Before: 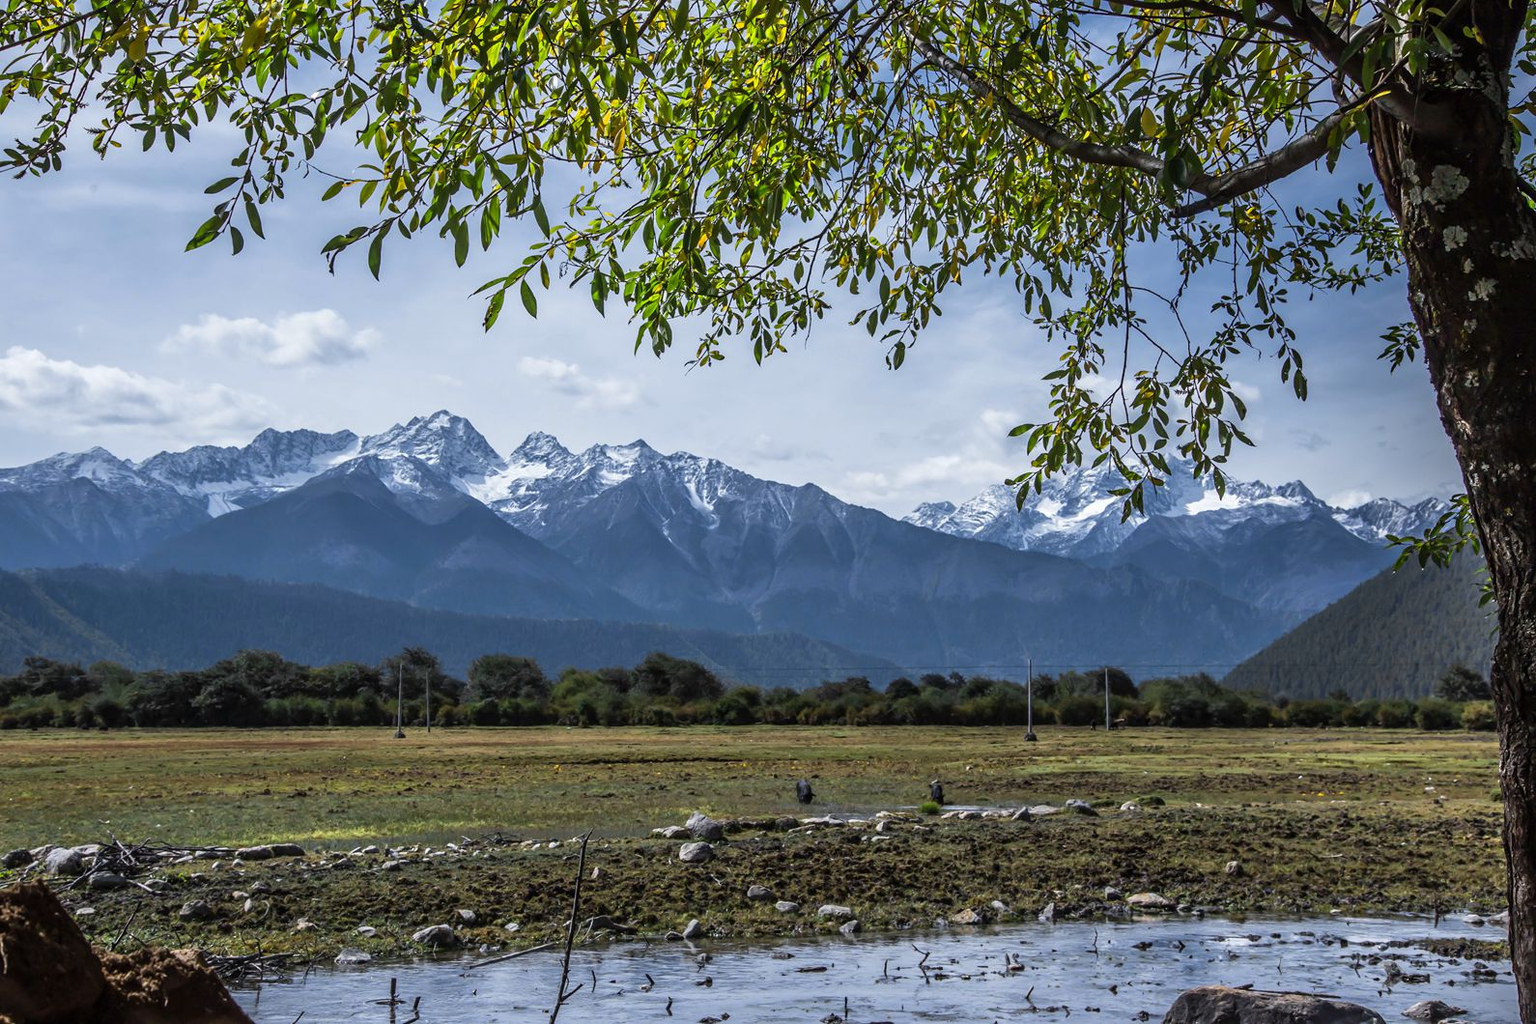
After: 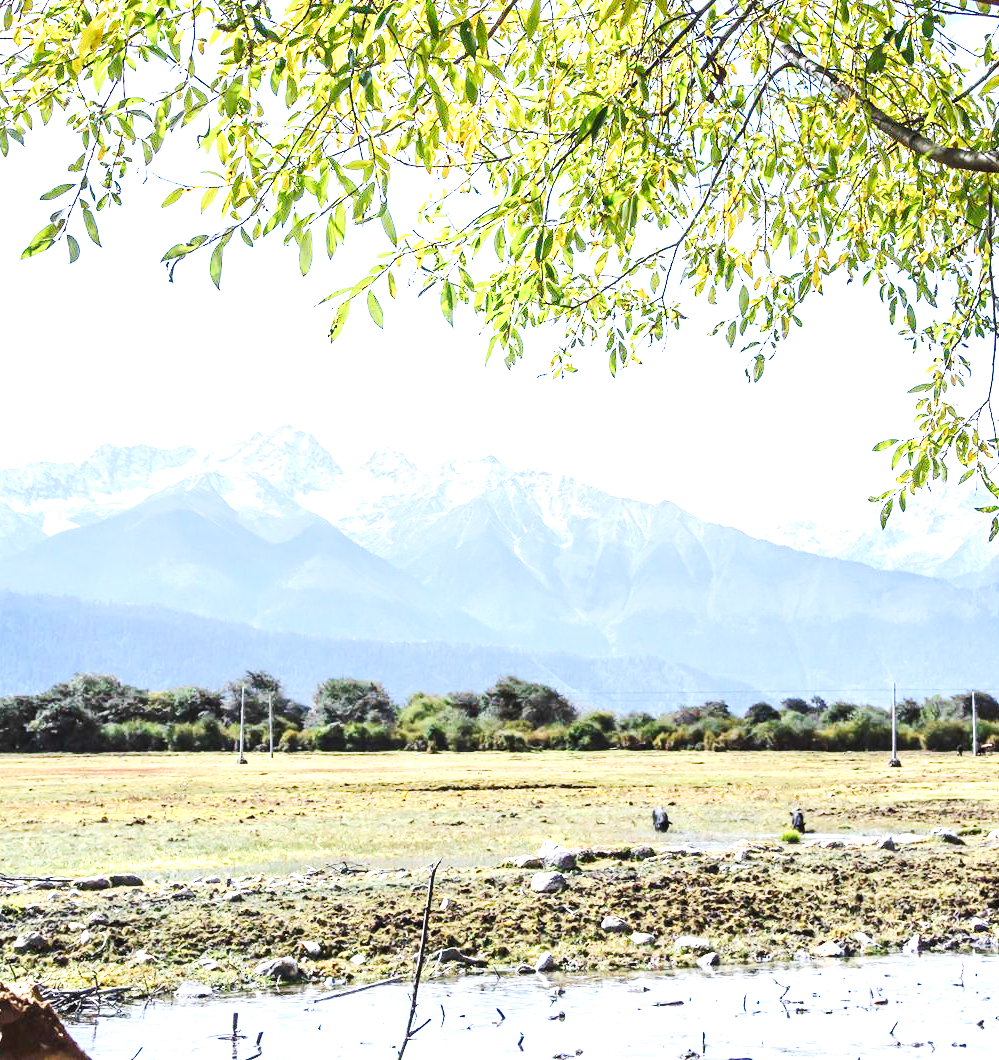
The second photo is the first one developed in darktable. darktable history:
shadows and highlights: shadows -0.937, highlights 41.45
exposure: exposure 2.02 EV, compensate exposure bias true, compensate highlight preservation false
crop: left 10.825%, right 26.308%
tone curve: curves: ch0 [(0, 0.023) (0.103, 0.087) (0.277, 0.28) (0.438, 0.547) (0.546, 0.678) (0.735, 0.843) (0.994, 1)]; ch1 [(0, 0) (0.371, 0.261) (0.465, 0.42) (0.488, 0.477) (0.512, 0.513) (0.542, 0.581) (0.574, 0.647) (0.636, 0.747) (1, 1)]; ch2 [(0, 0) (0.369, 0.388) (0.449, 0.431) (0.478, 0.471) (0.516, 0.517) (0.575, 0.642) (0.649, 0.726) (1, 1)], preserve colors none
